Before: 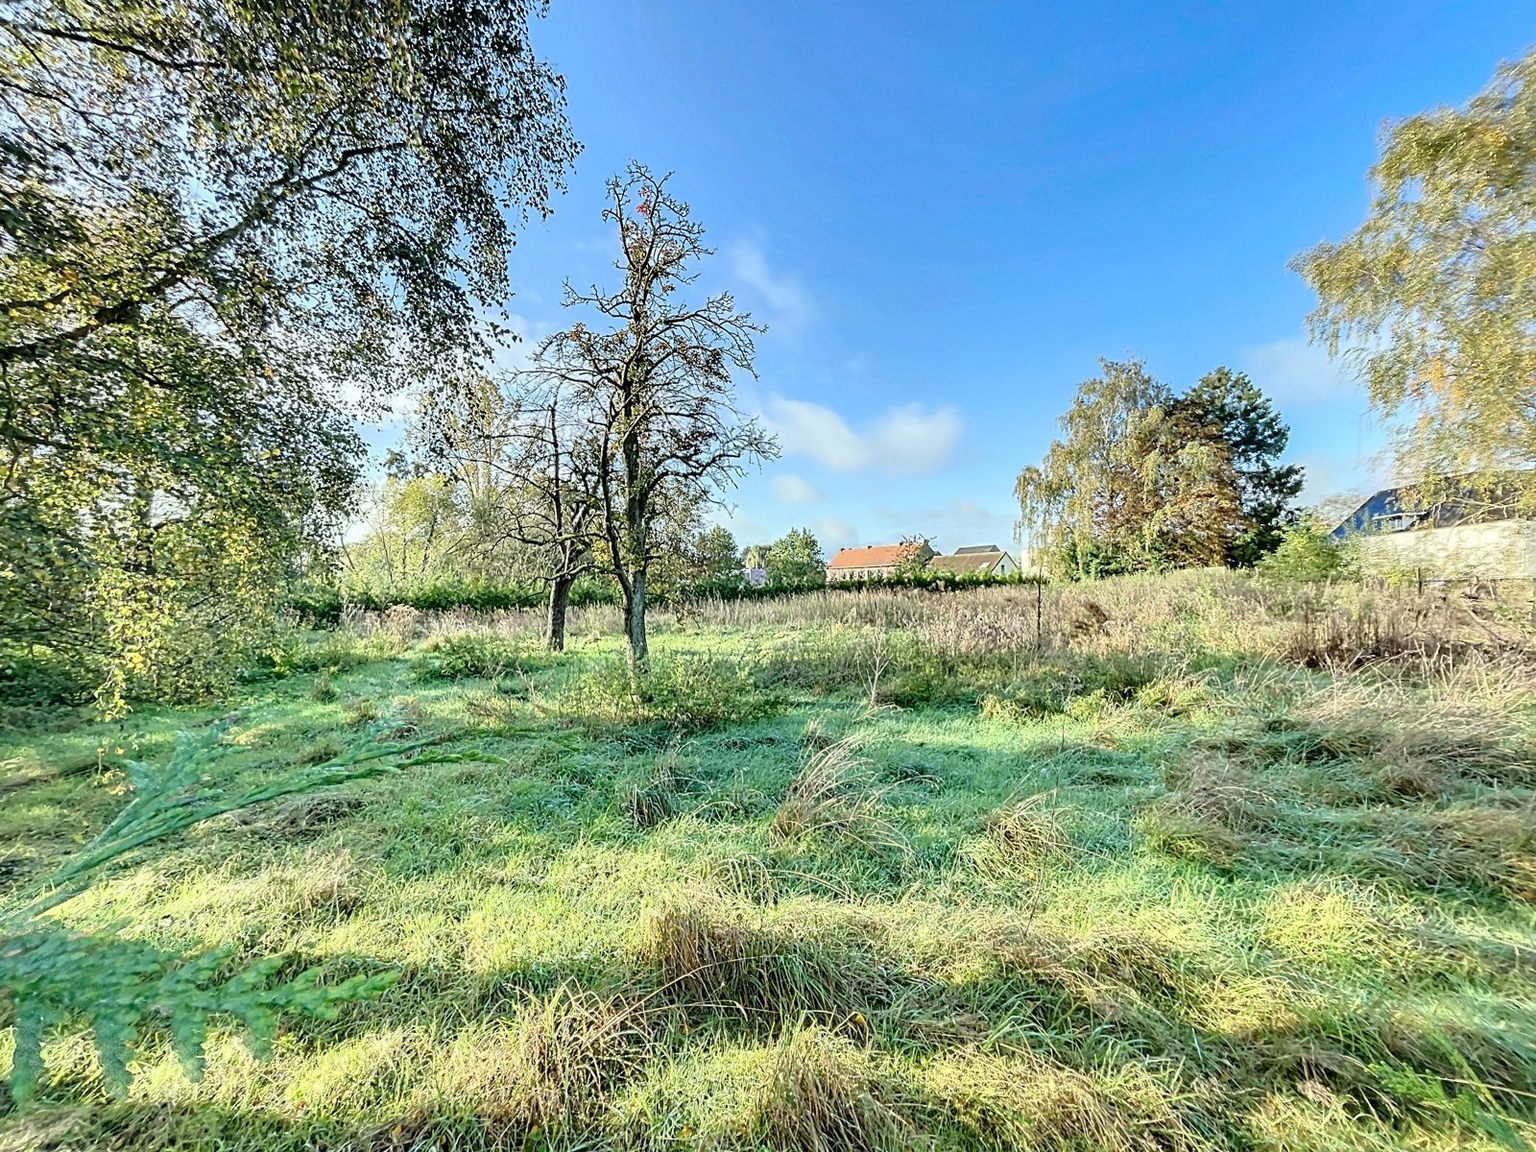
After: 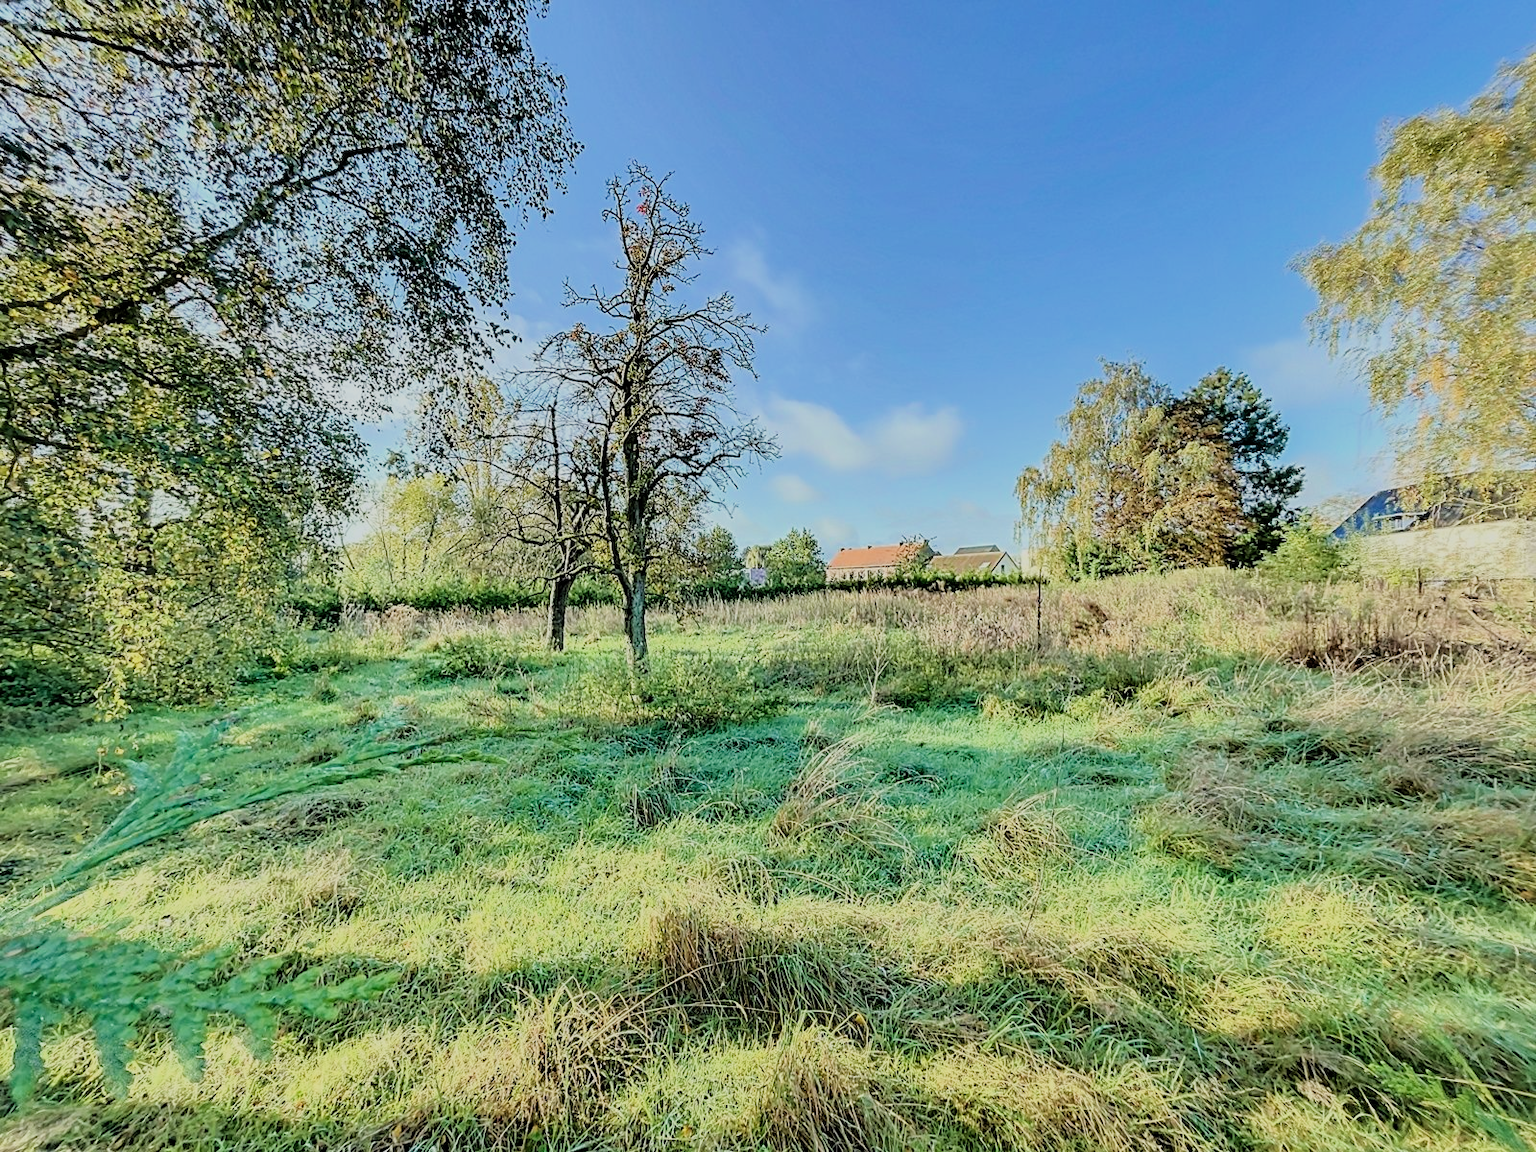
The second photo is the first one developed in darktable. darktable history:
velvia: on, module defaults
filmic rgb: black relative exposure -7.65 EV, white relative exposure 4.56 EV, hardness 3.61
